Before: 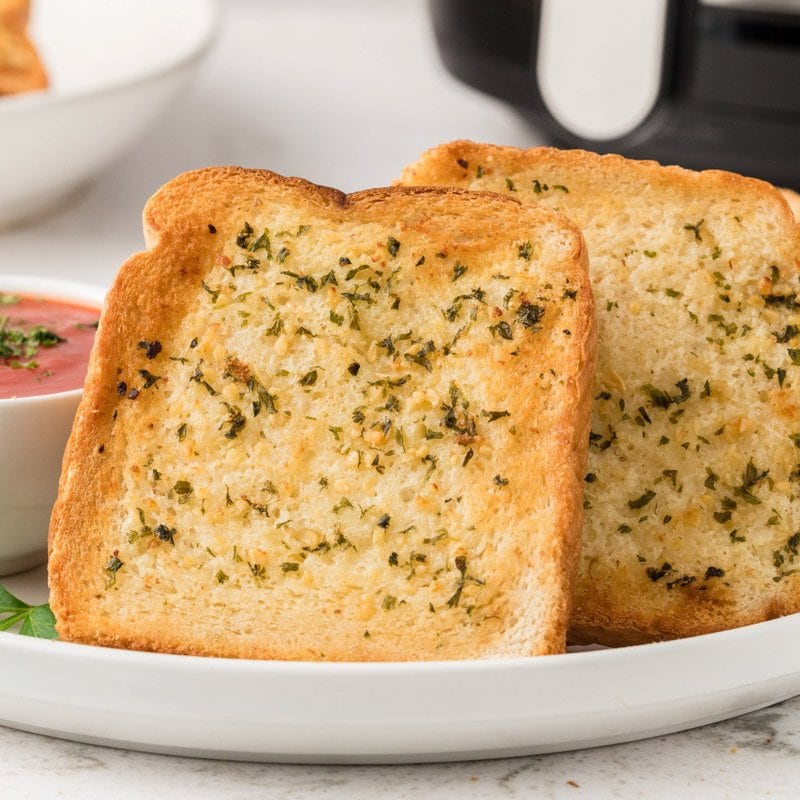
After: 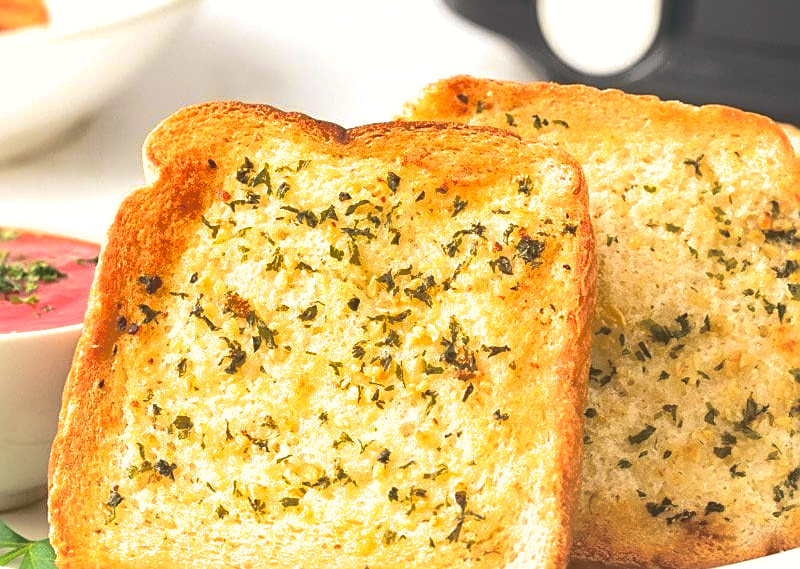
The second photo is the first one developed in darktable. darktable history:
exposure: black level correction 0, exposure 0.693 EV, compensate highlight preservation false
shadows and highlights: shadows 58.93, highlights -59.81
tone curve: curves: ch0 [(0, 0.11) (0.181, 0.223) (0.405, 0.46) (0.456, 0.528) (0.634, 0.728) (0.877, 0.89) (0.984, 0.935)]; ch1 [(0, 0.052) (0.443, 0.43) (0.492, 0.485) (0.566, 0.579) (0.595, 0.625) (0.608, 0.654) (0.65, 0.708) (1, 0.961)]; ch2 [(0, 0) (0.33, 0.301) (0.421, 0.443) (0.447, 0.489) (0.495, 0.492) (0.537, 0.57) (0.586, 0.591) (0.663, 0.686) (1, 1)], color space Lab, independent channels, preserve colors none
crop and rotate: top 8.217%, bottom 20.619%
sharpen: on, module defaults
tone equalizer: -8 EV -0.379 EV, -7 EV -0.388 EV, -6 EV -0.311 EV, -5 EV -0.26 EV, -3 EV 0.192 EV, -2 EV 0.335 EV, -1 EV 0.402 EV, +0 EV 0.394 EV, edges refinement/feathering 500, mask exposure compensation -1.57 EV, preserve details no
contrast brightness saturation: contrast 0.099, saturation -0.305
